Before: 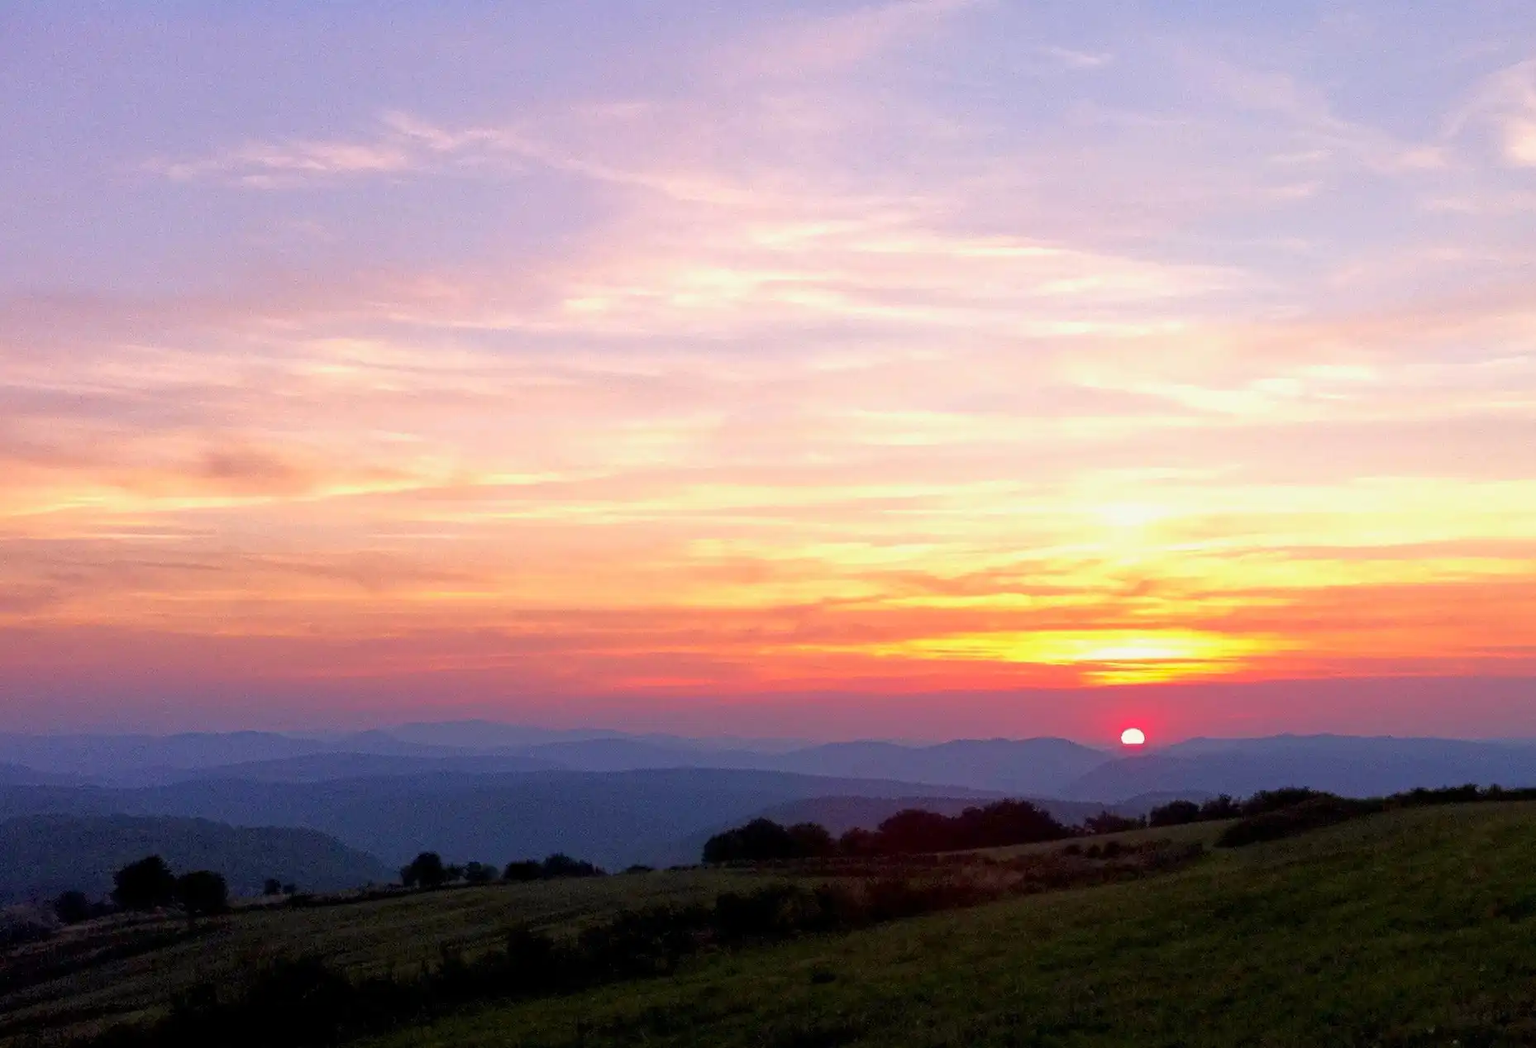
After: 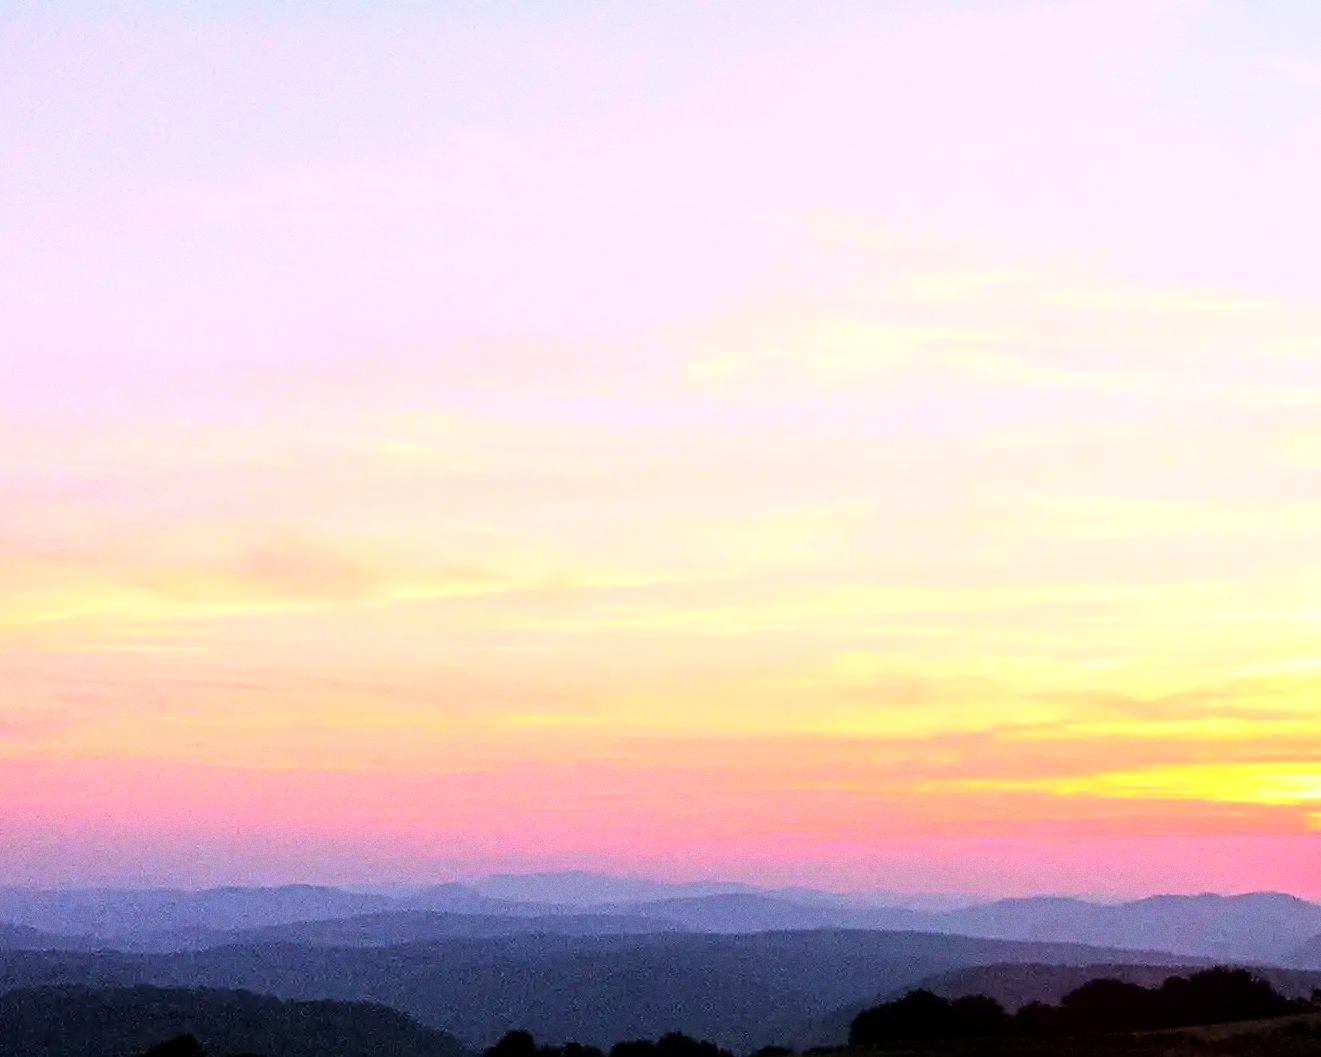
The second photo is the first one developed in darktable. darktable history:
grain: coarseness 0.09 ISO
crop: right 28.885%, bottom 16.626%
rgb curve: curves: ch0 [(0, 0) (0.21, 0.15) (0.24, 0.21) (0.5, 0.75) (0.75, 0.96) (0.89, 0.99) (1, 1)]; ch1 [(0, 0.02) (0.21, 0.13) (0.25, 0.2) (0.5, 0.67) (0.75, 0.9) (0.89, 0.97) (1, 1)]; ch2 [(0, 0.02) (0.21, 0.13) (0.25, 0.2) (0.5, 0.67) (0.75, 0.9) (0.89, 0.97) (1, 1)], compensate middle gray true
